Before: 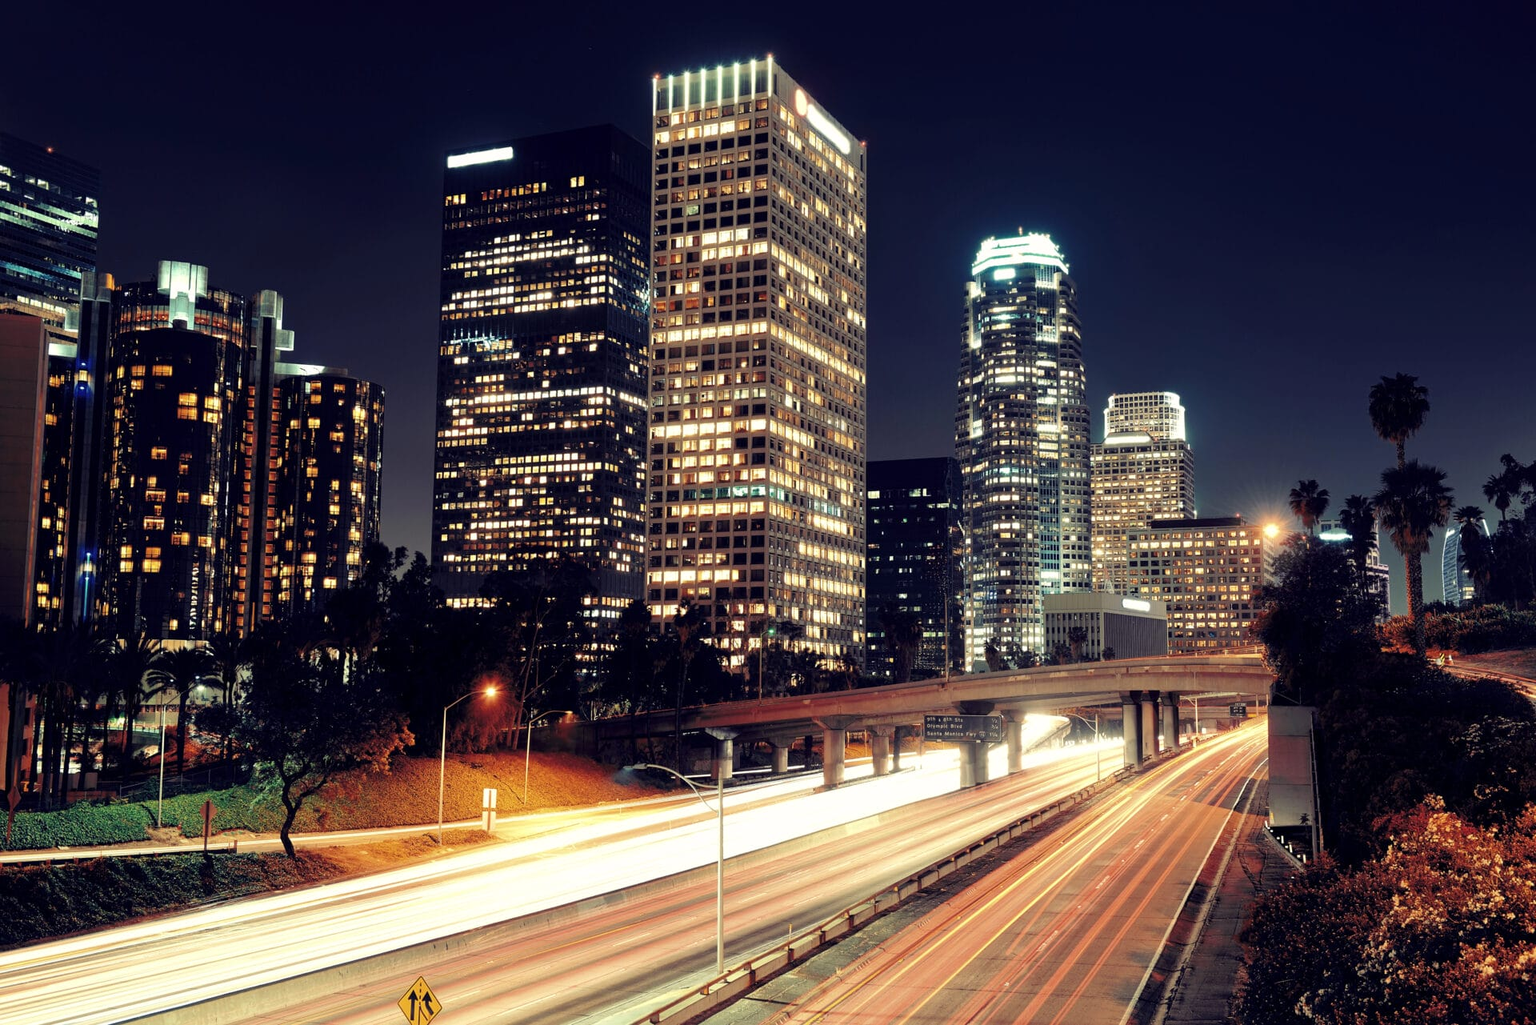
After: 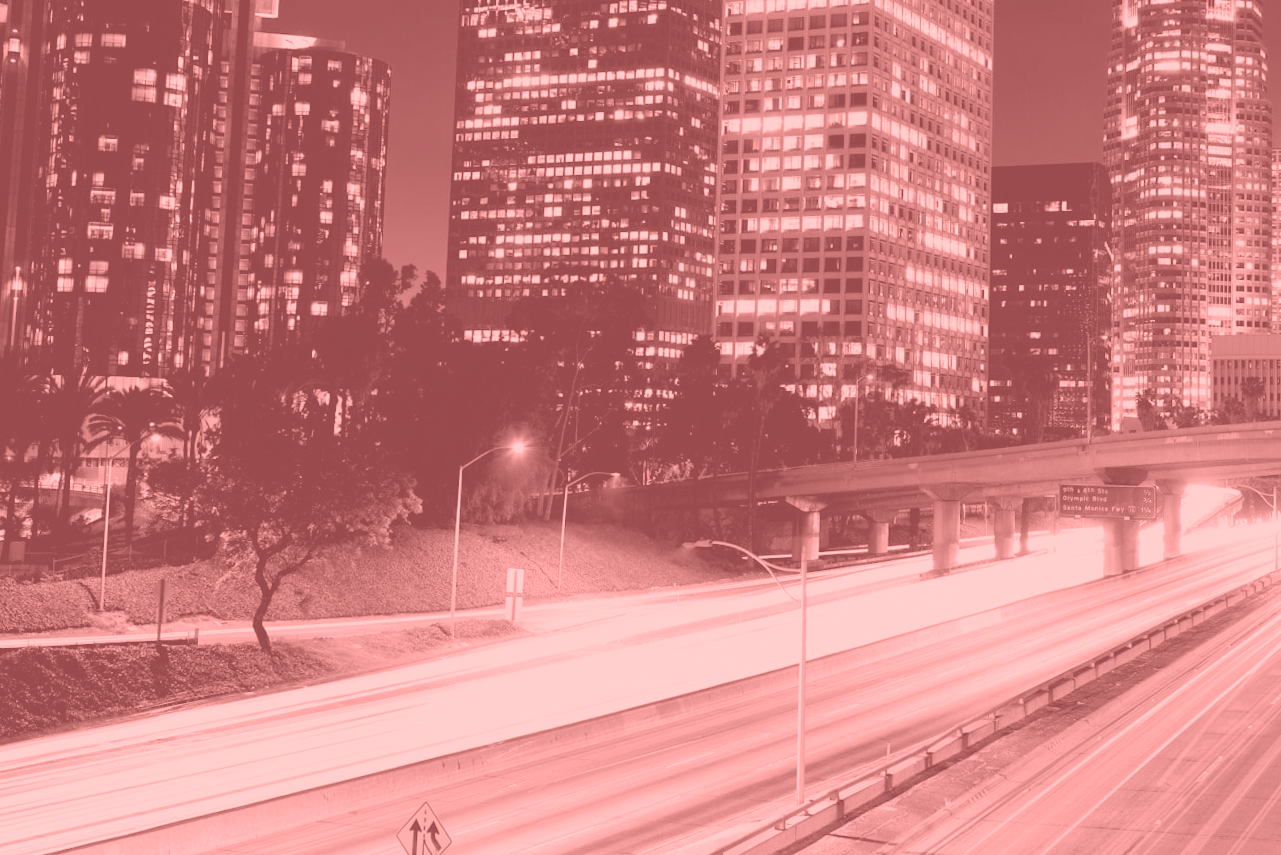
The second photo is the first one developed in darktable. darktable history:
colorize: saturation 51%, source mix 50.67%, lightness 50.67%
crop and rotate: angle -0.82°, left 3.85%, top 31.828%, right 27.992%
base curve: exposure shift 0, preserve colors none
